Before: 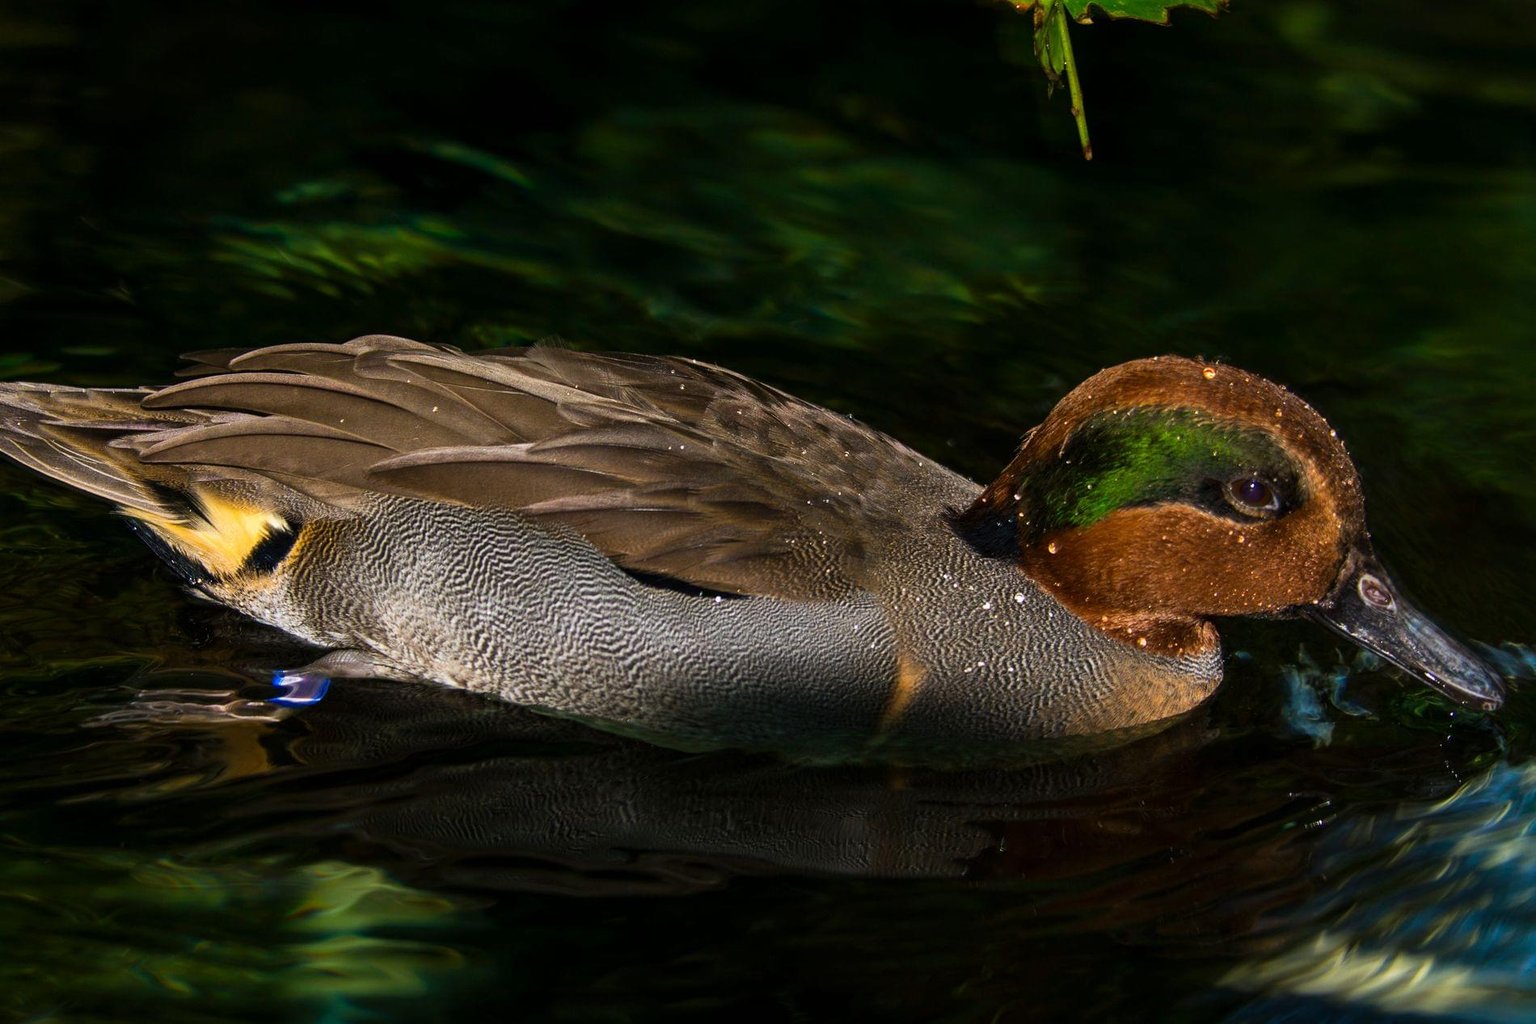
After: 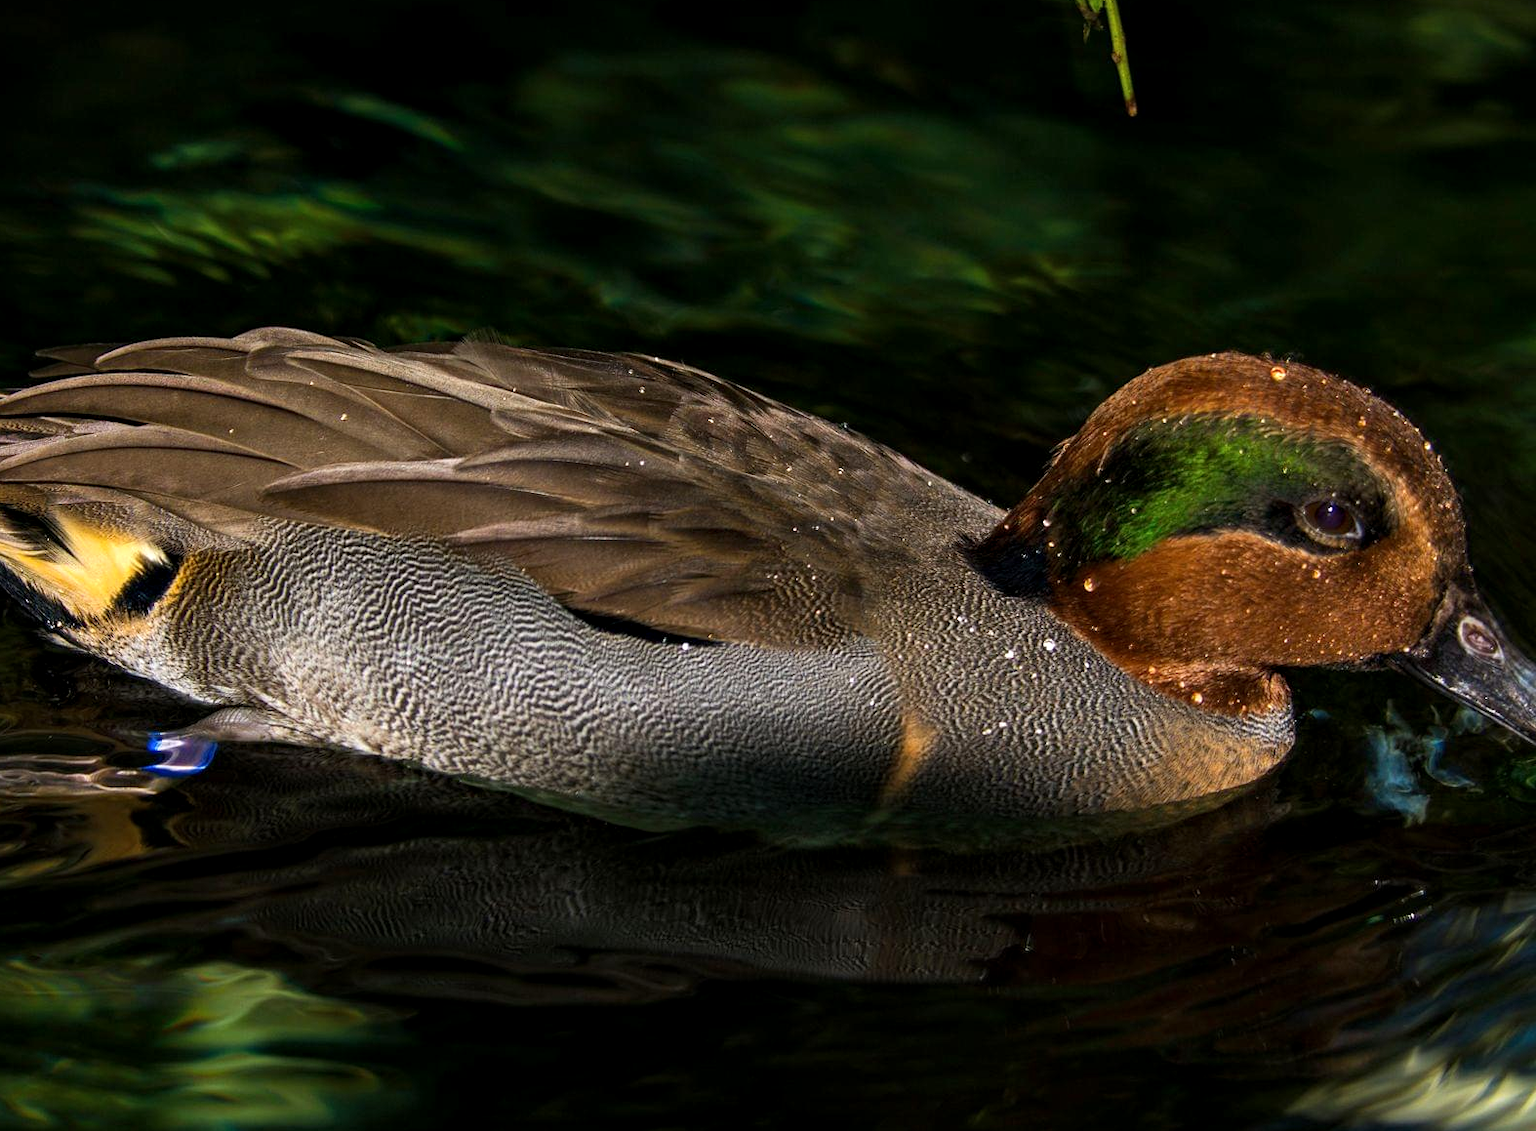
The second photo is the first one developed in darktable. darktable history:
crop: left 9.807%, top 6.259%, right 7.334%, bottom 2.177%
contrast equalizer: octaves 7, y [[0.6 ×6], [0.55 ×6], [0 ×6], [0 ×6], [0 ×6]], mix 0.15
local contrast: highlights 100%, shadows 100%, detail 120%, midtone range 0.2
